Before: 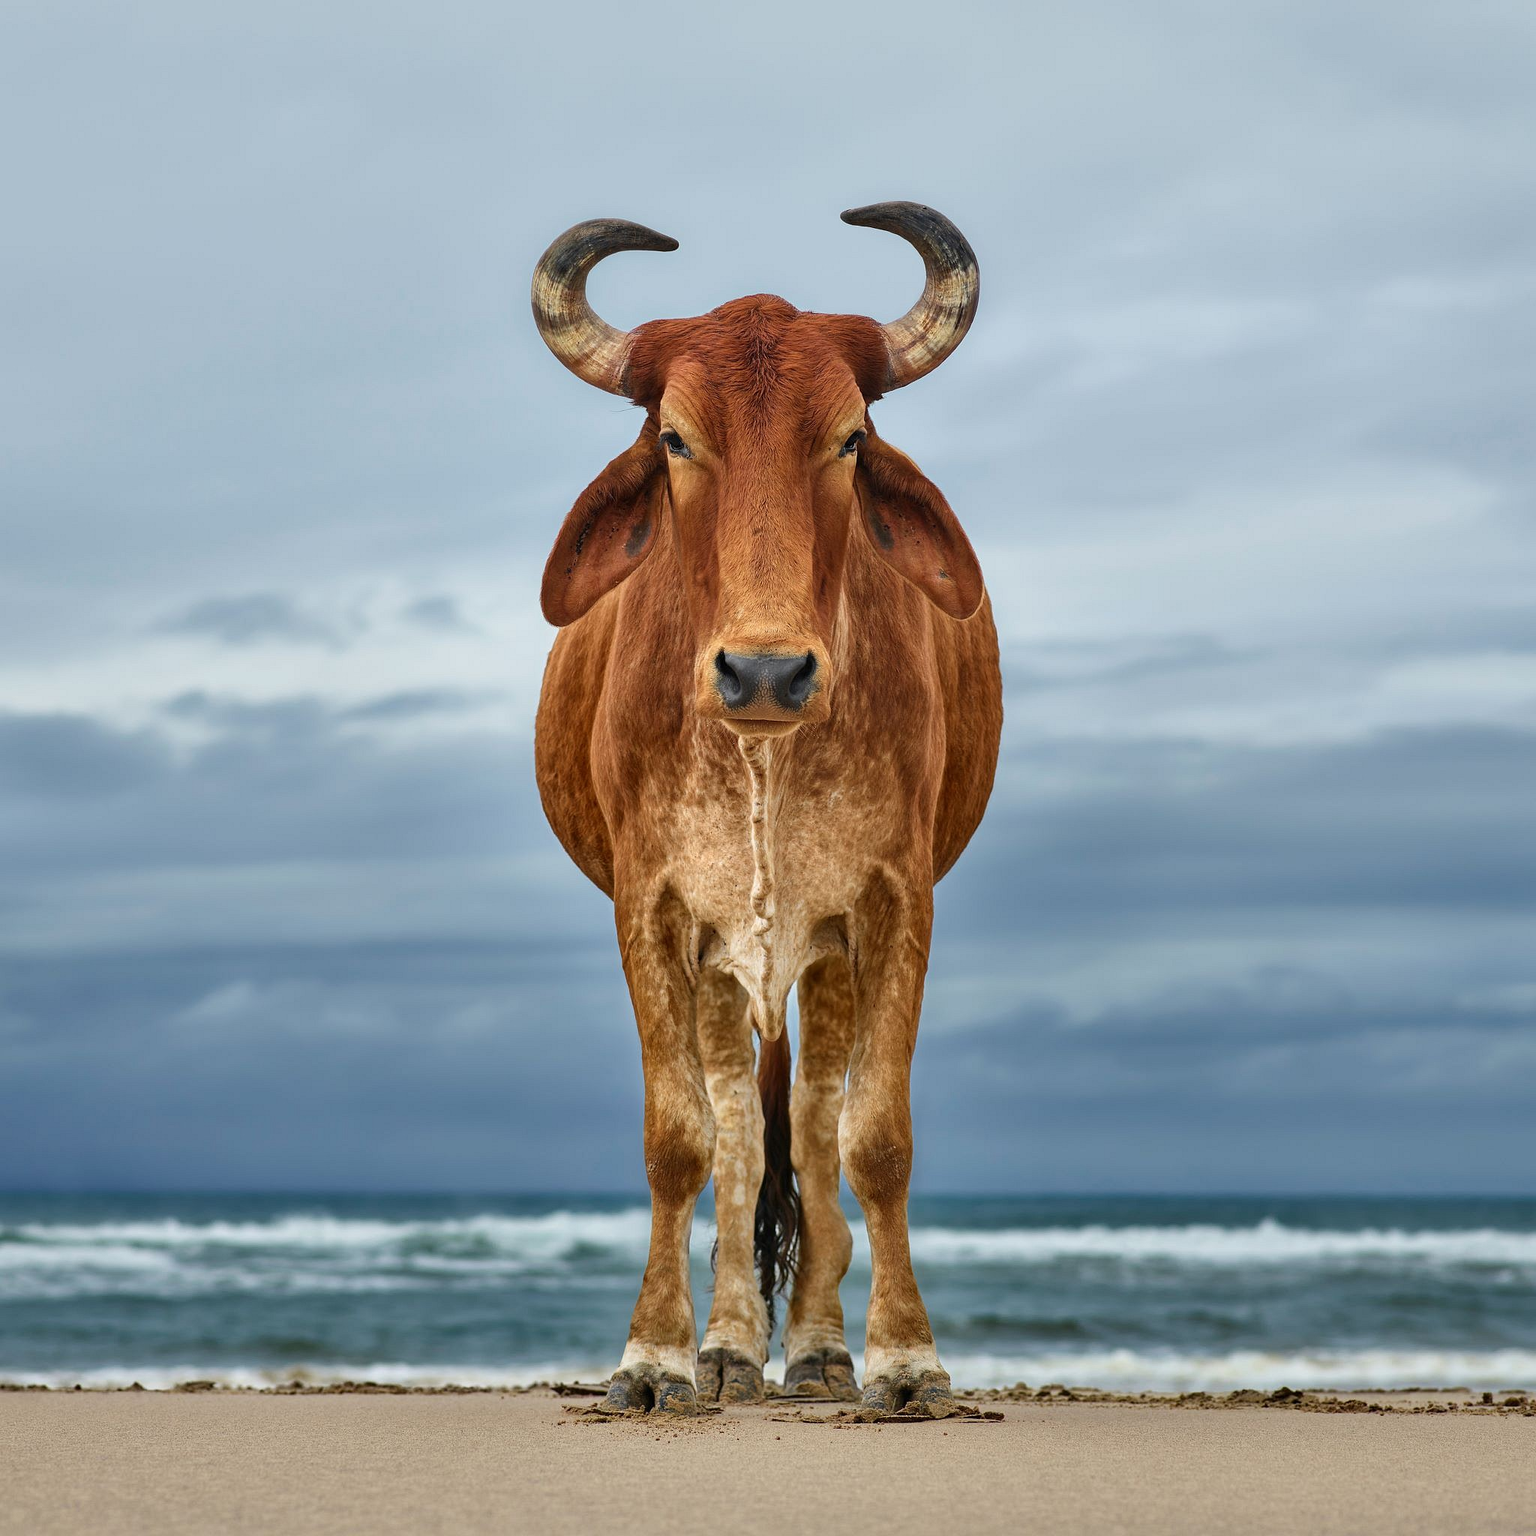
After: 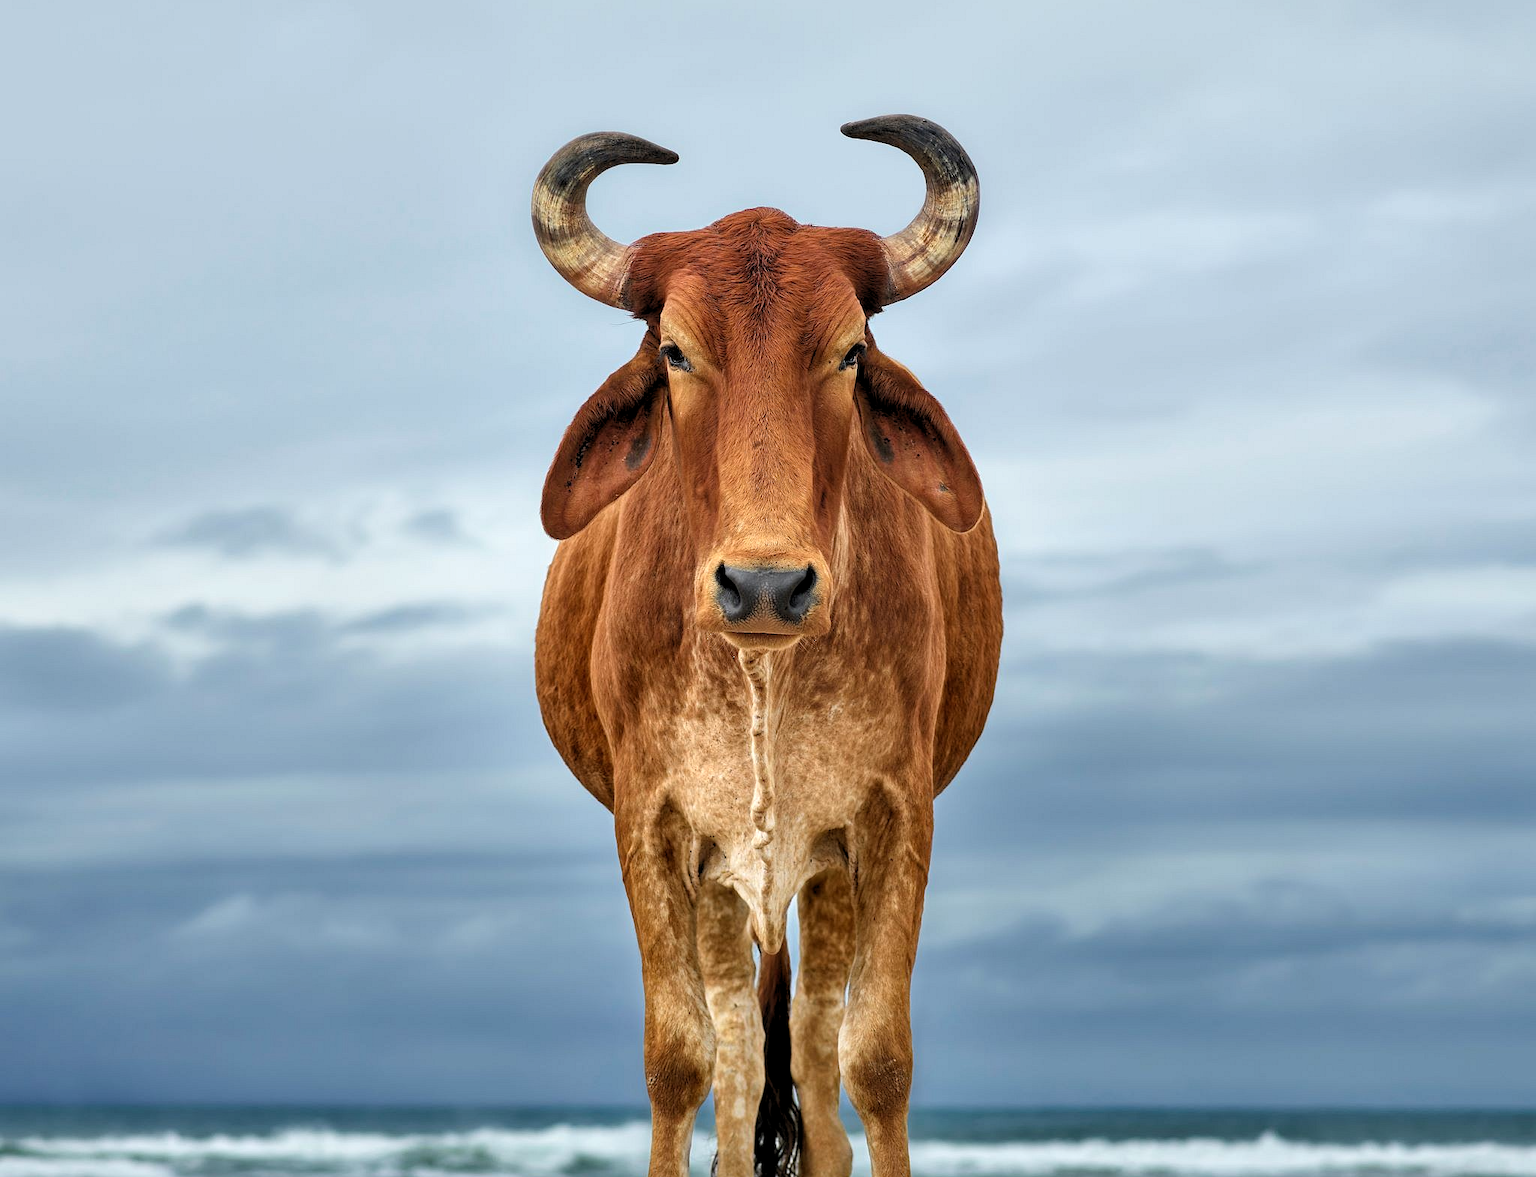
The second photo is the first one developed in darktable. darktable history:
rgb levels: levels [[0.01, 0.419, 0.839], [0, 0.5, 1], [0, 0.5, 1]]
crop: top 5.667%, bottom 17.637%
